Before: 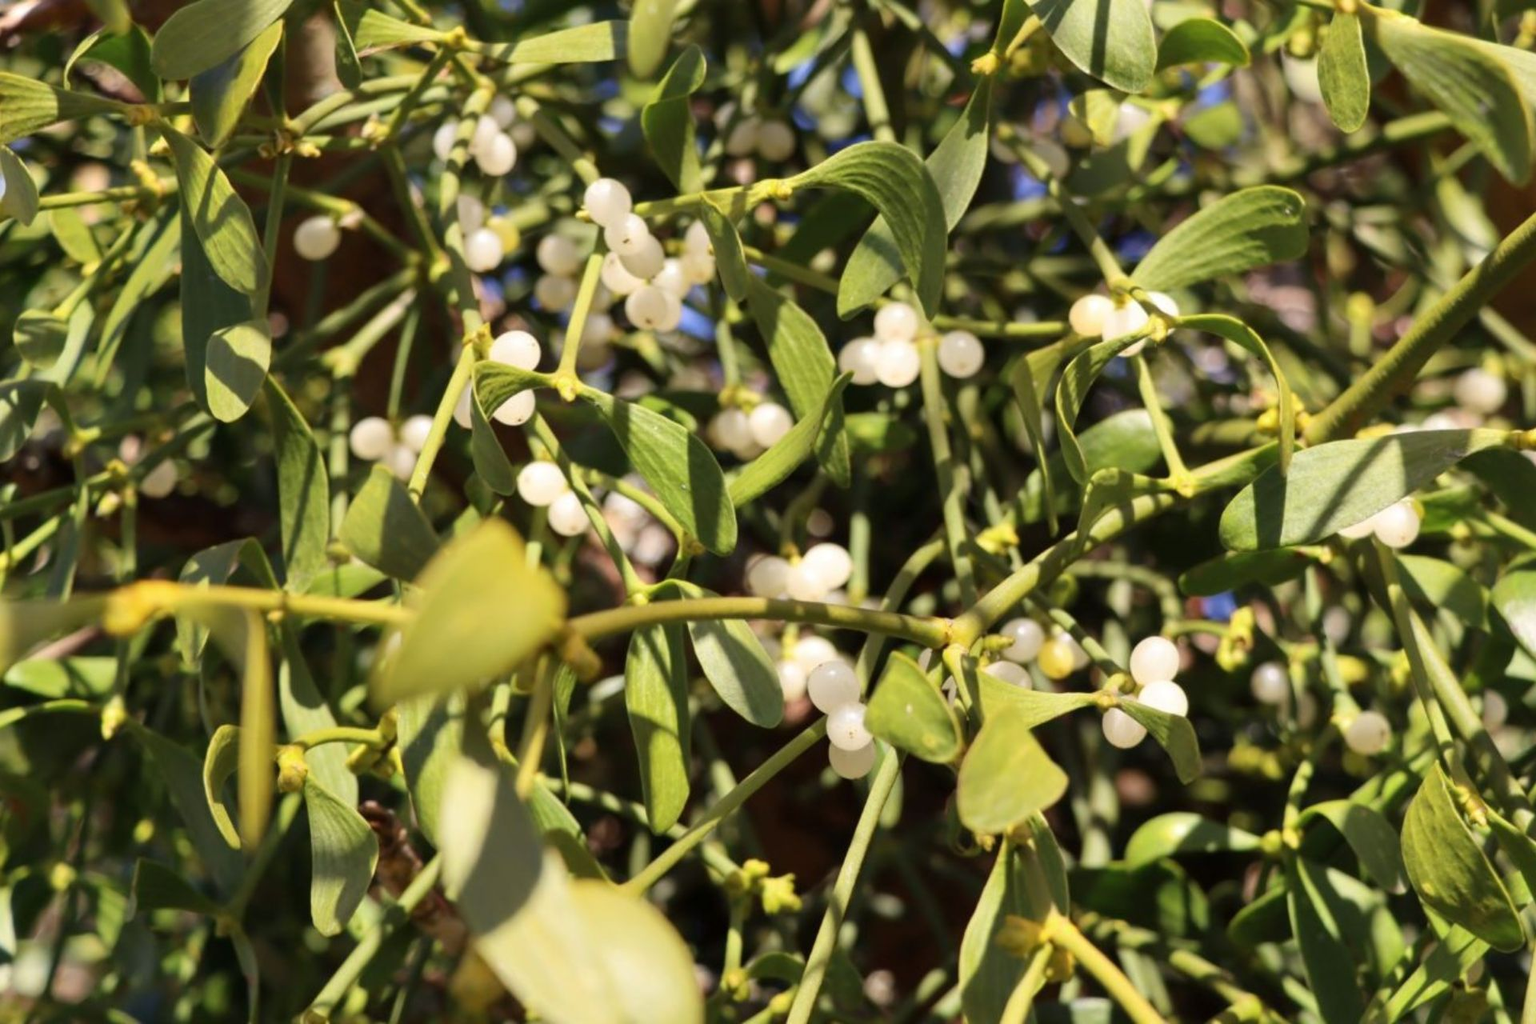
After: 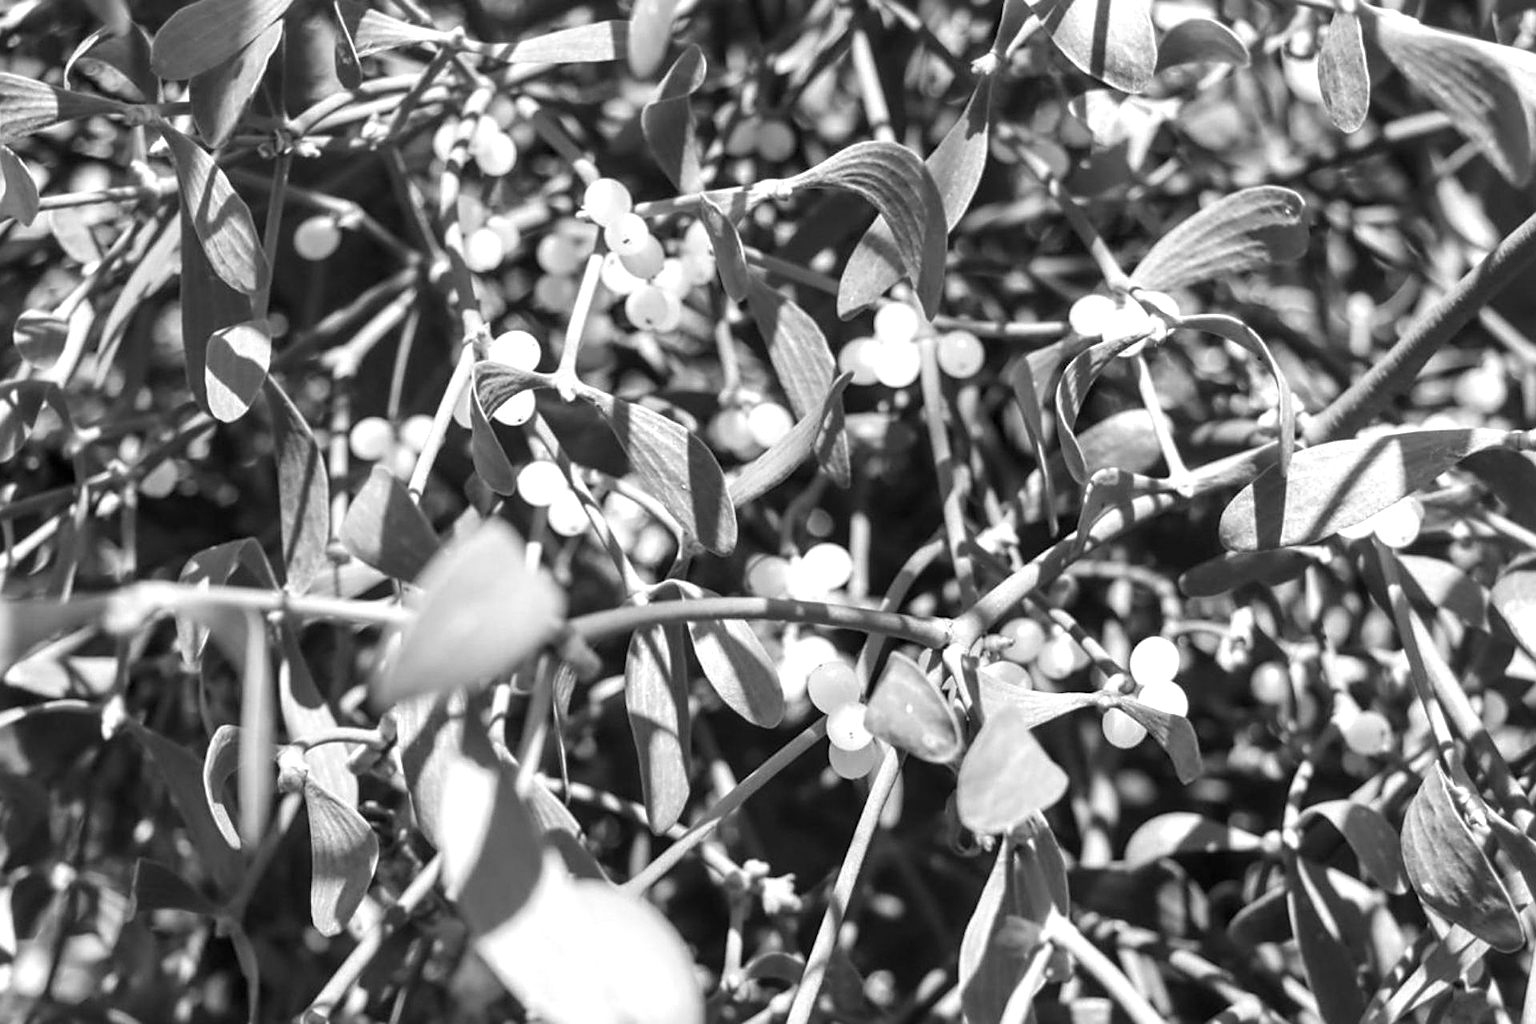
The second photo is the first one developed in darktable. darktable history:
color calibration: illuminant as shot in camera, x 0.358, y 0.373, temperature 4628.91 K
monochrome: a -35.87, b 49.73, size 1.7
sharpen: on, module defaults
local contrast: on, module defaults
color balance: mode lift, gamma, gain (sRGB), lift [0.997, 0.979, 1.021, 1.011], gamma [1, 1.084, 0.916, 0.998], gain [1, 0.87, 1.13, 1.101], contrast 4.55%, contrast fulcrum 38.24%, output saturation 104.09%
color balance rgb: perceptual saturation grading › global saturation 20%, perceptual saturation grading › highlights -25%, perceptual saturation grading › shadows 50.52%, global vibrance 40.24%
exposure: exposure 0.3 EV, compensate highlight preservation false
